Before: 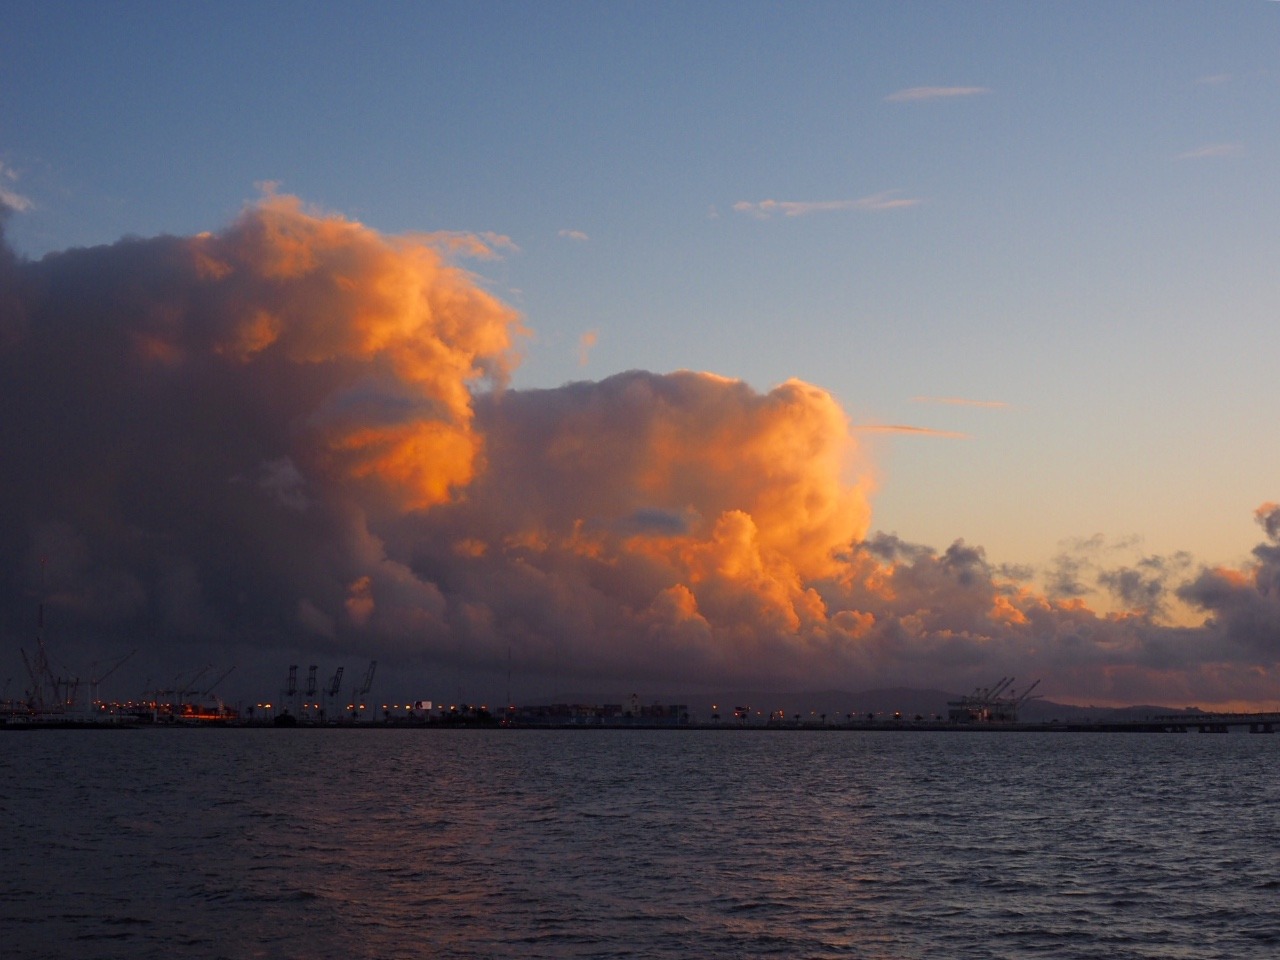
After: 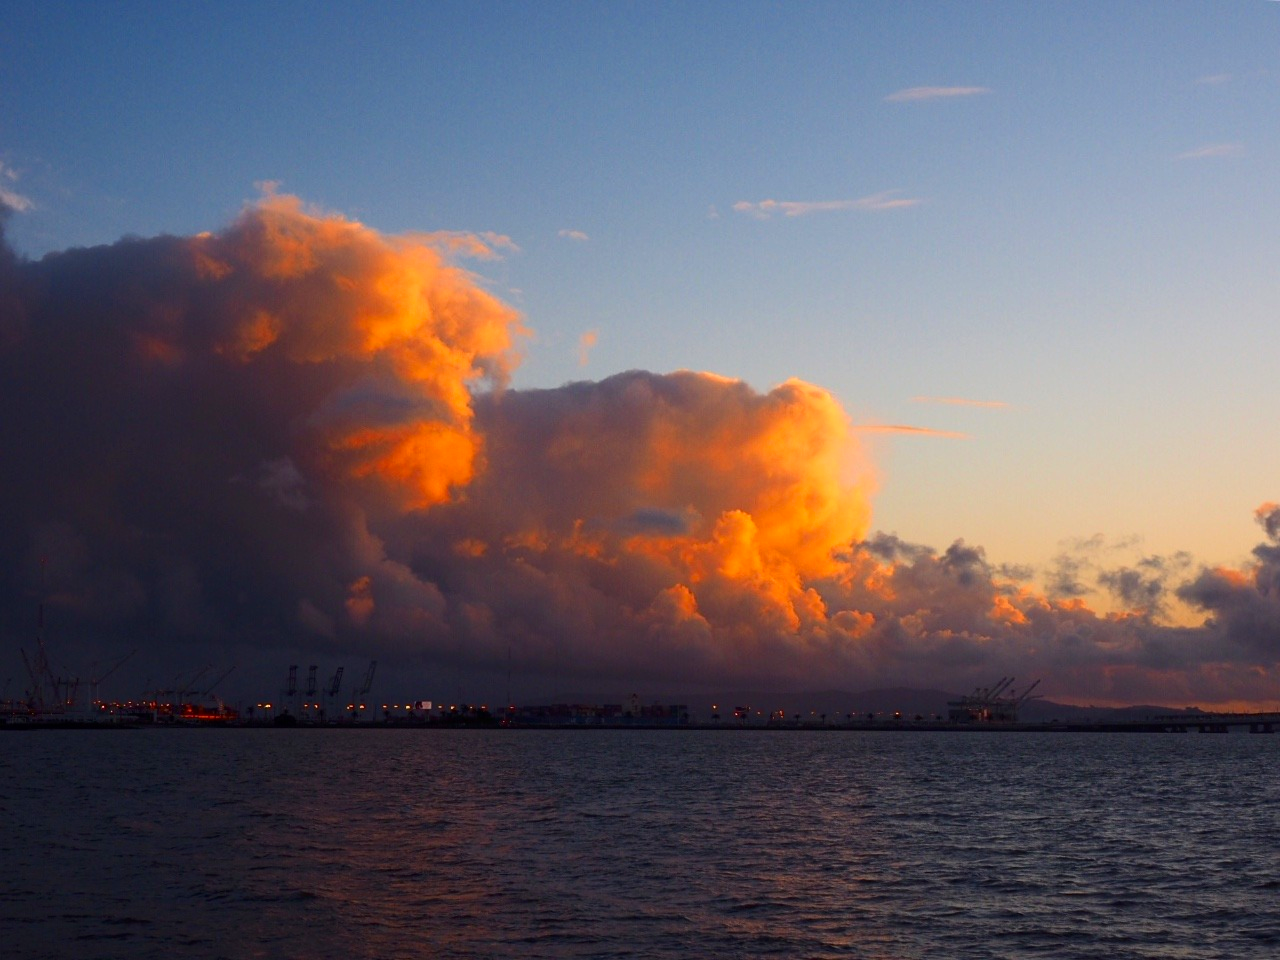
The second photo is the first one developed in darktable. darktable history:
contrast brightness saturation: contrast 0.18, saturation 0.3
